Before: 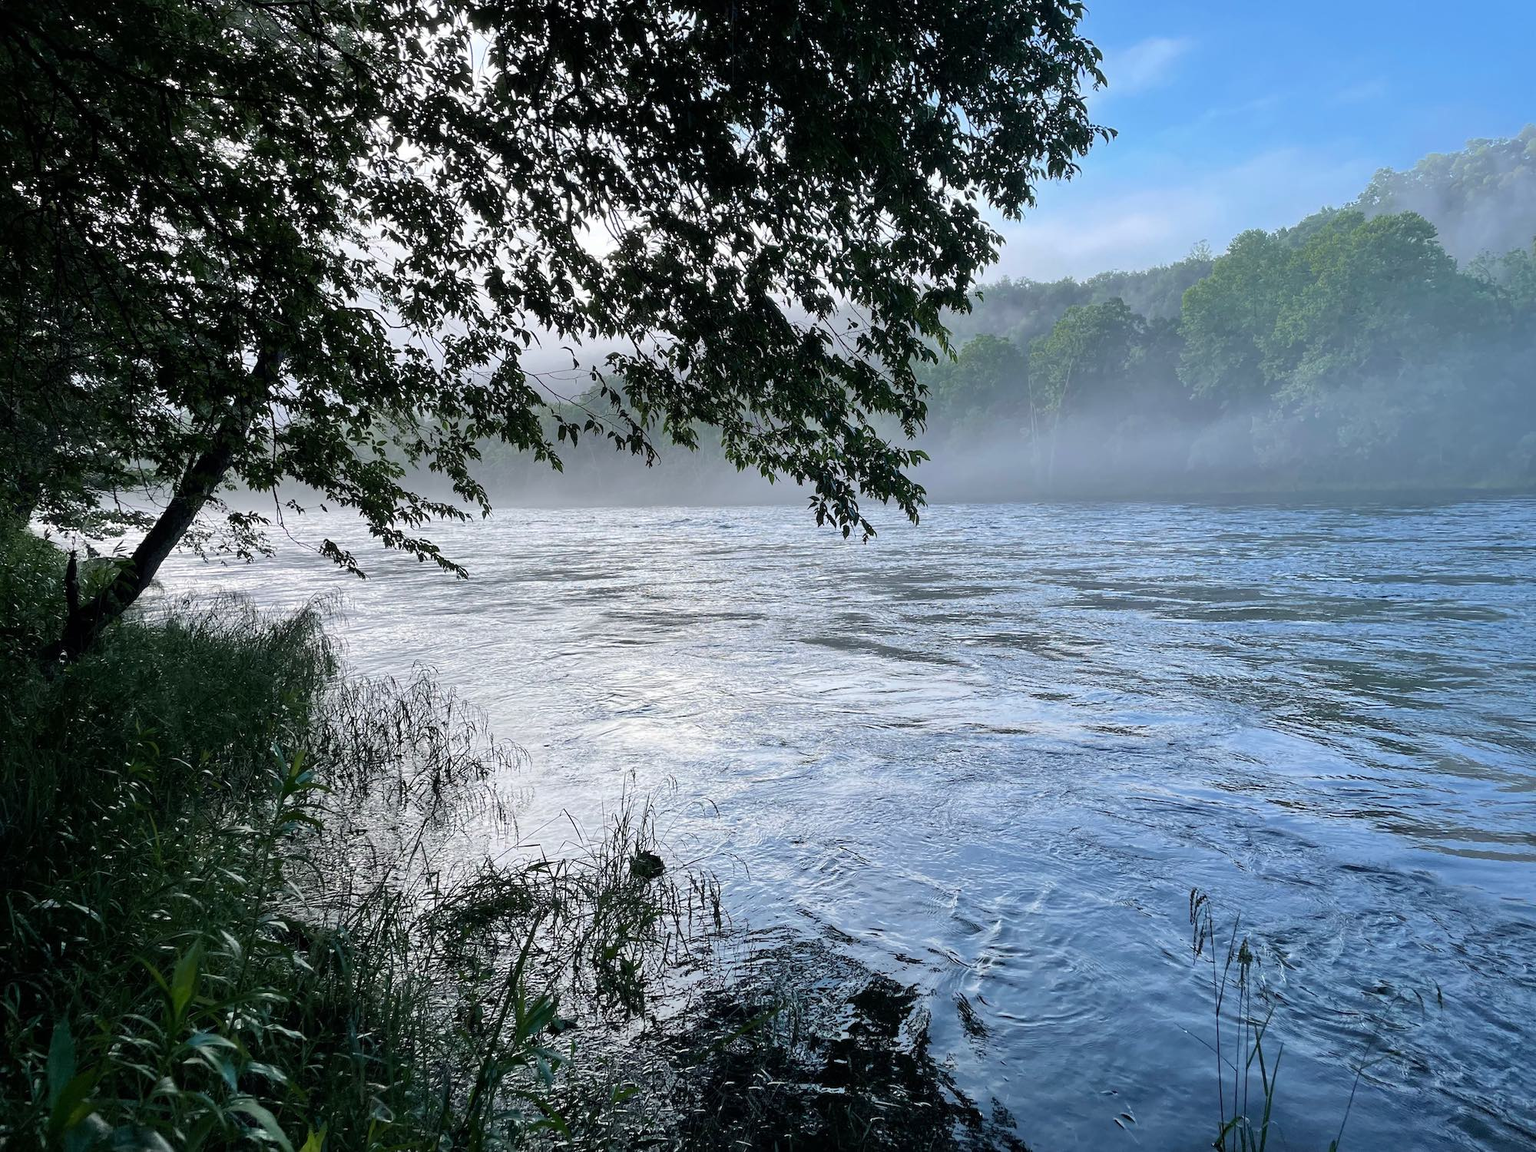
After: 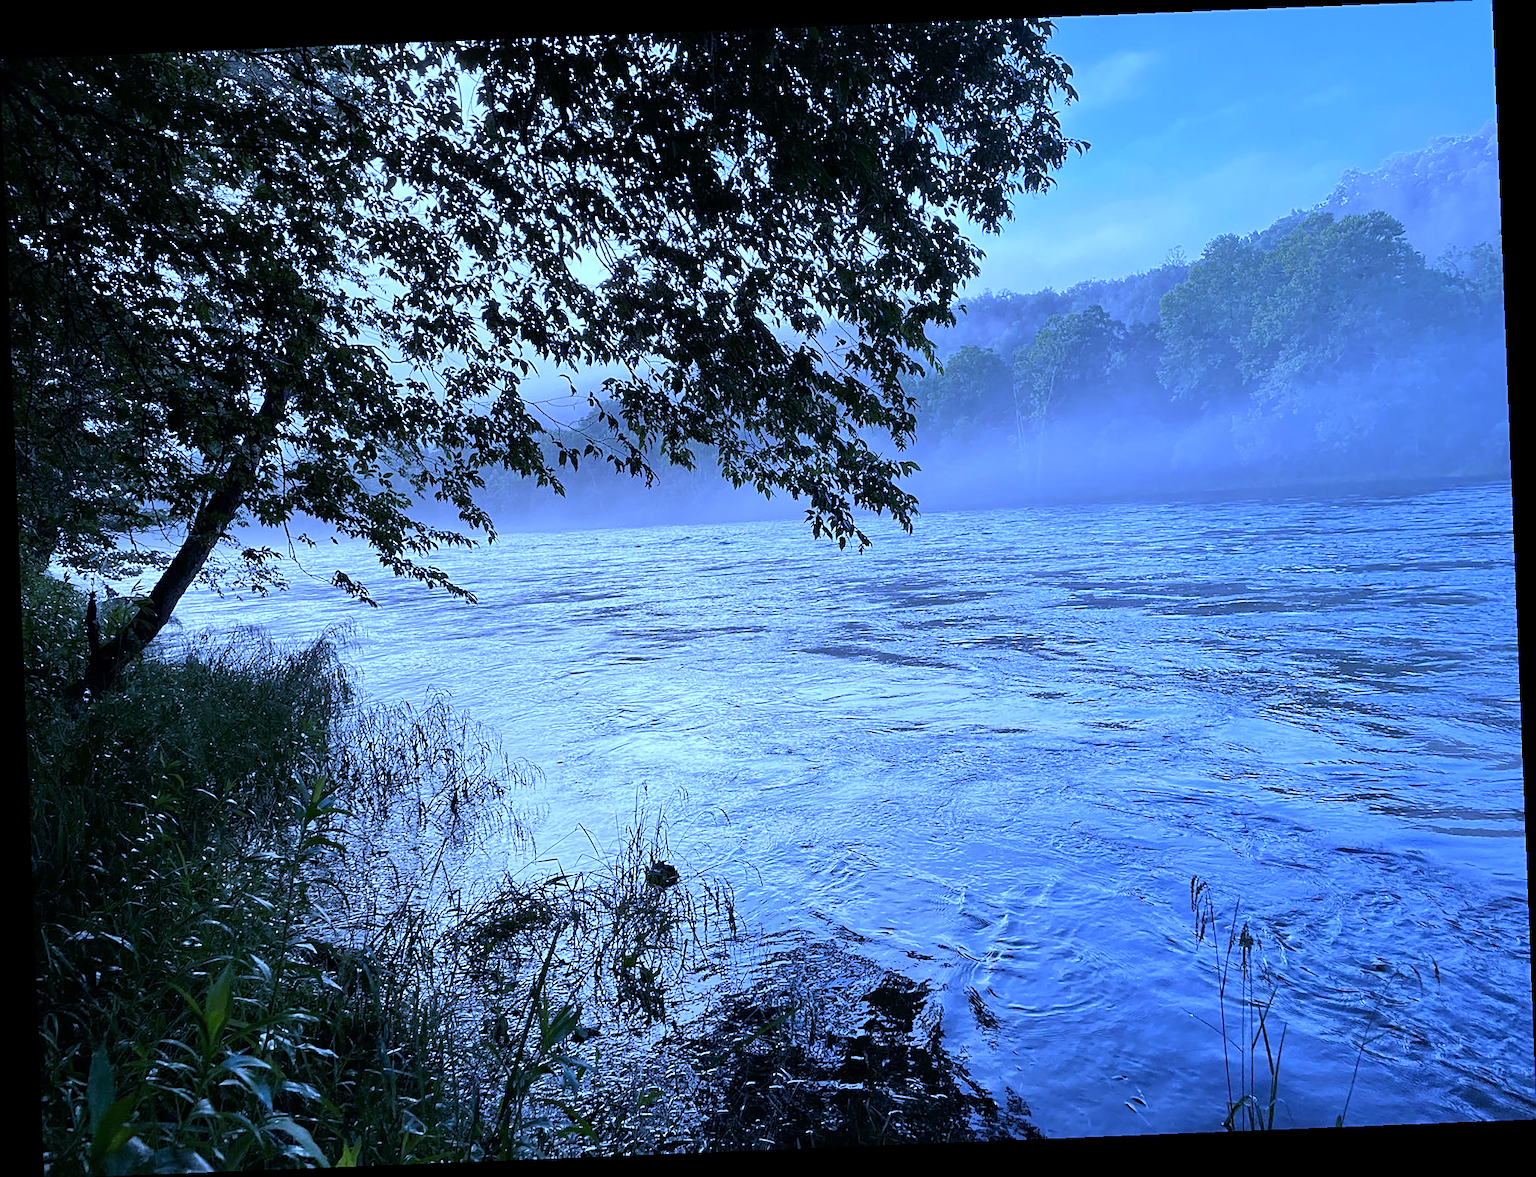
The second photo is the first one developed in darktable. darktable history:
sharpen: on, module defaults
white balance: red 0.766, blue 1.537
rotate and perspective: rotation -2.29°, automatic cropping off
